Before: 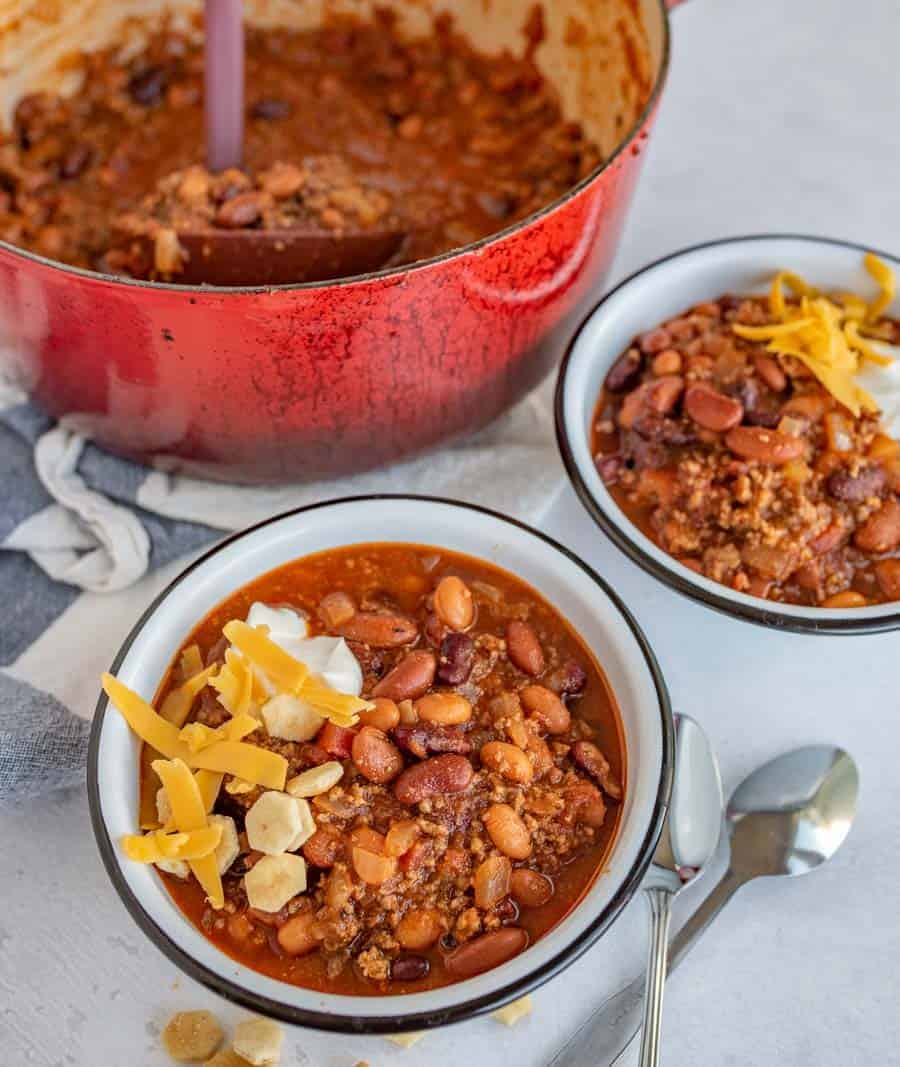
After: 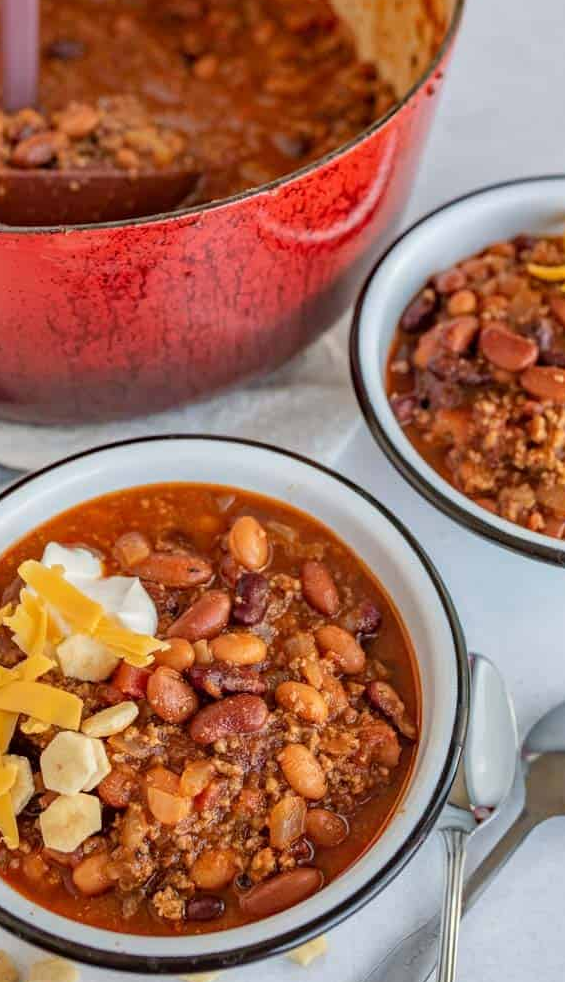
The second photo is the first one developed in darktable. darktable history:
crop and rotate: left 22.838%, top 5.637%, right 14.368%, bottom 2.291%
